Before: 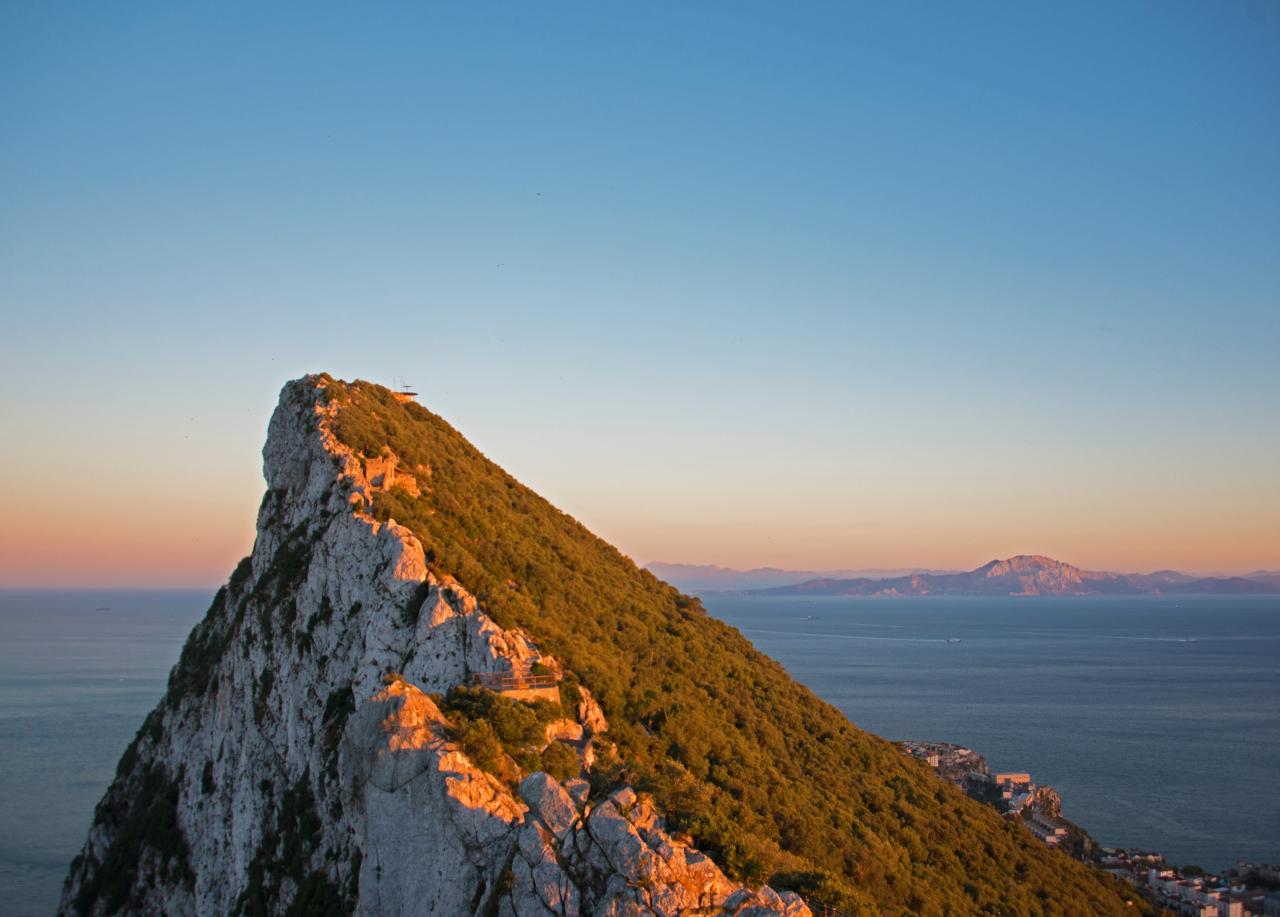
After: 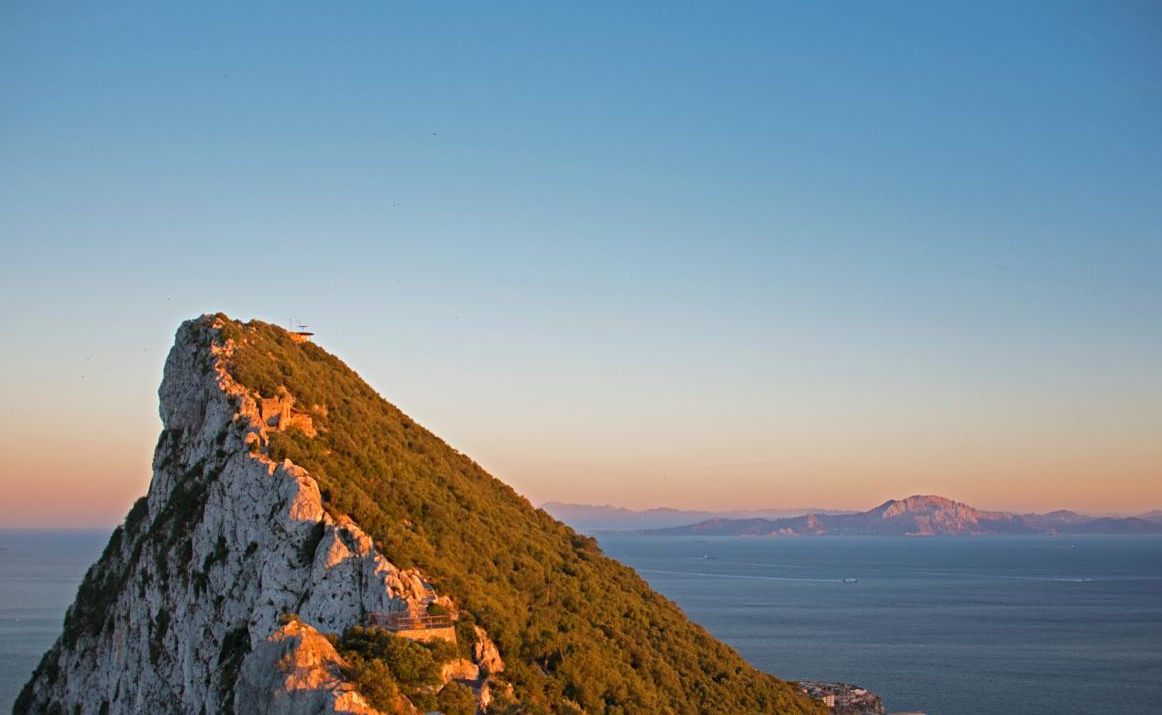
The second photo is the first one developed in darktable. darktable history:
vignetting: fall-off start 100%, fall-off radius 71%, brightness -0.434, saturation -0.2, width/height ratio 1.178, dithering 8-bit output, unbound false
sharpen: amount 0.2
crop: left 8.155%, top 6.611%, bottom 15.385%
